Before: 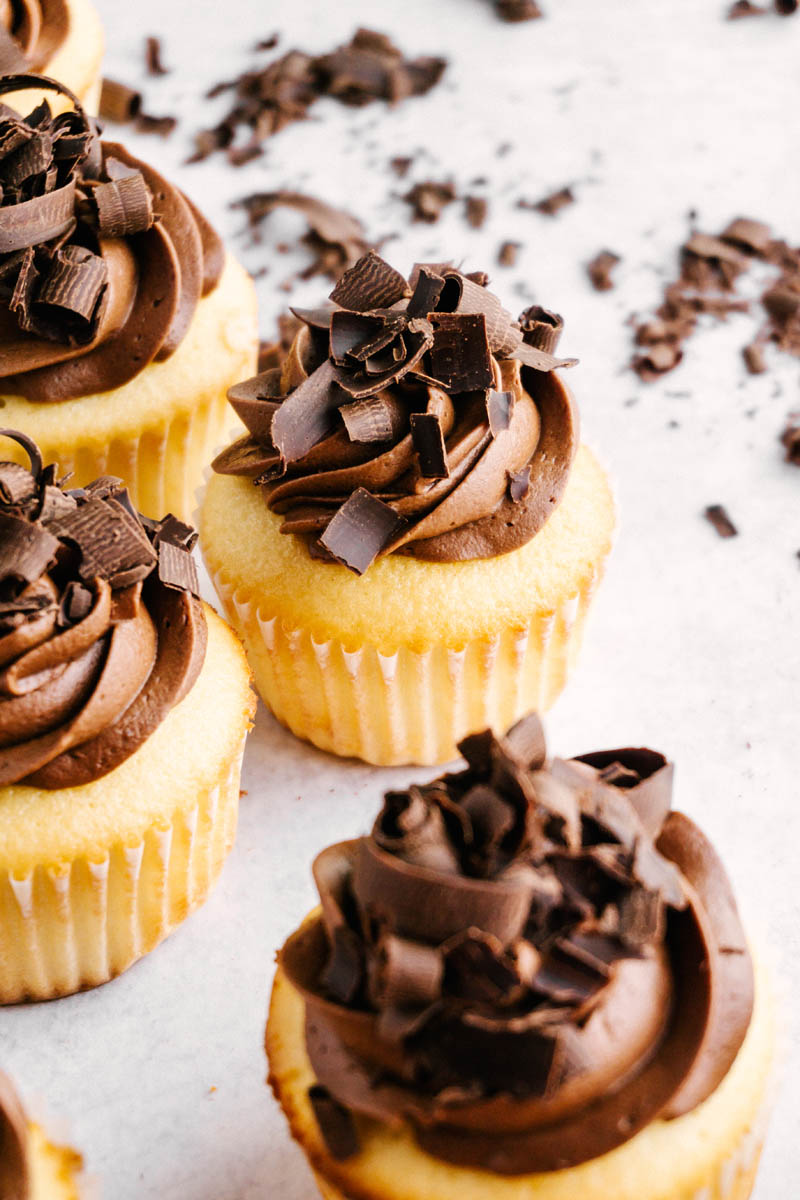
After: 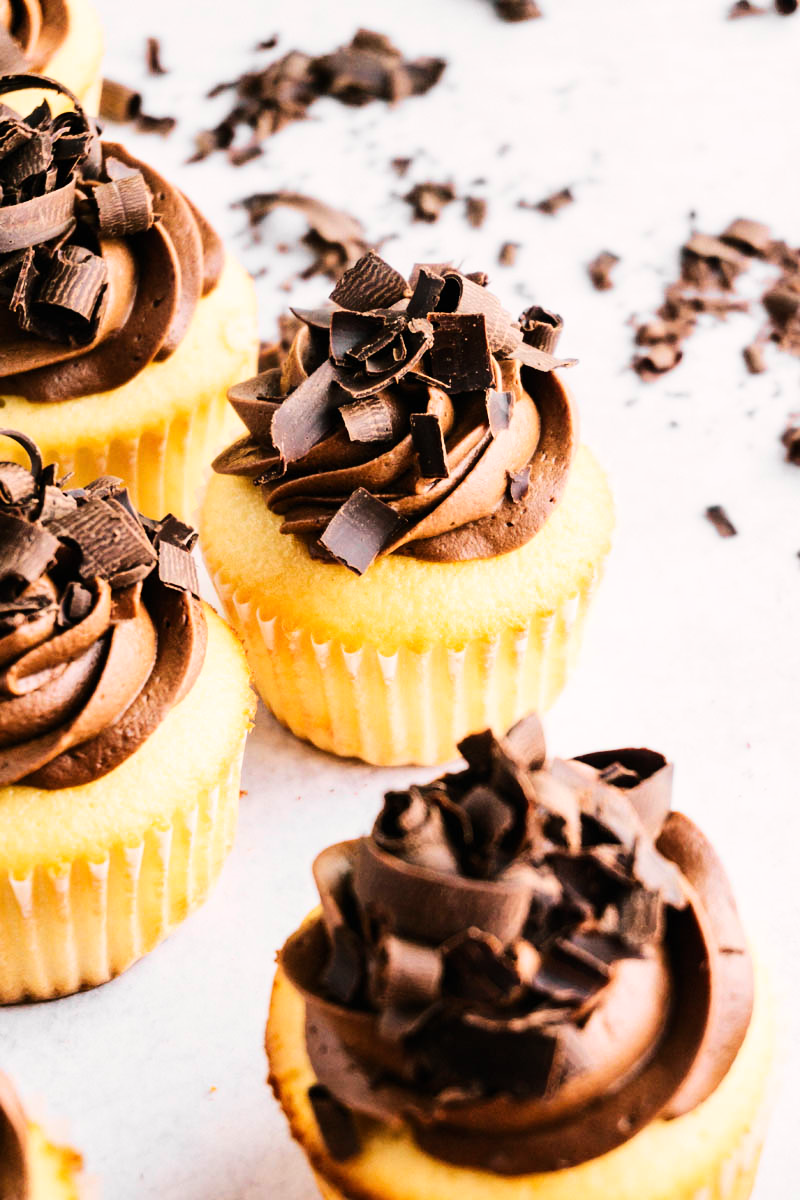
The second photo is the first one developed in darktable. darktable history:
base curve: curves: ch0 [(0, 0) (0.032, 0.025) (0.121, 0.166) (0.206, 0.329) (0.605, 0.79) (1, 1)]
